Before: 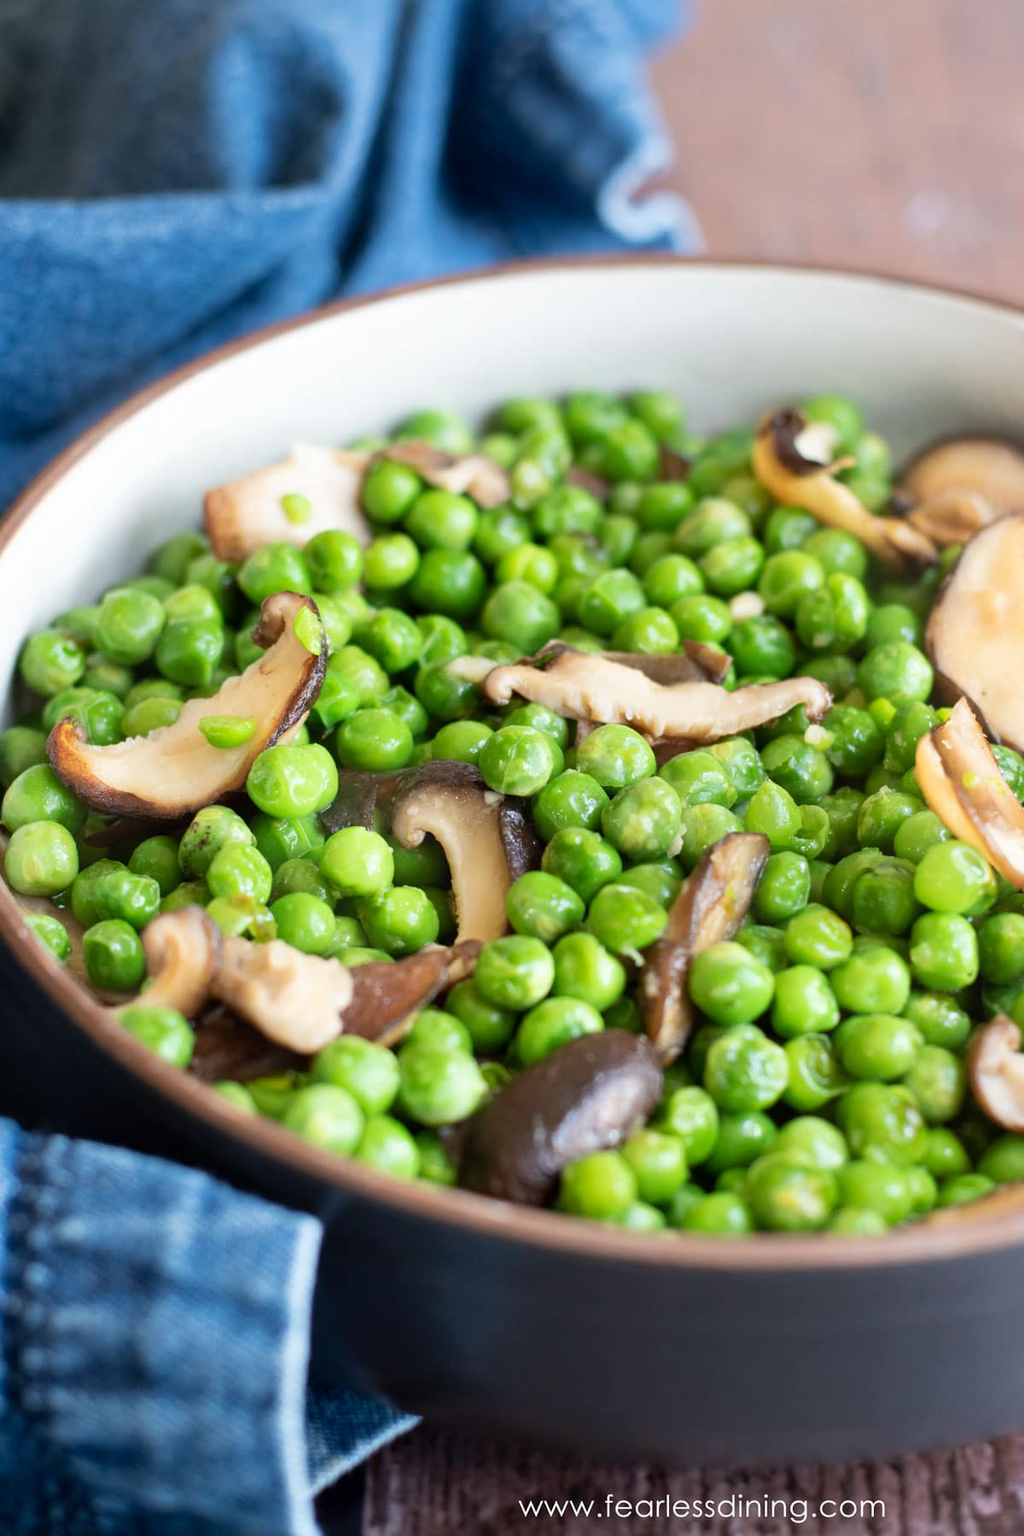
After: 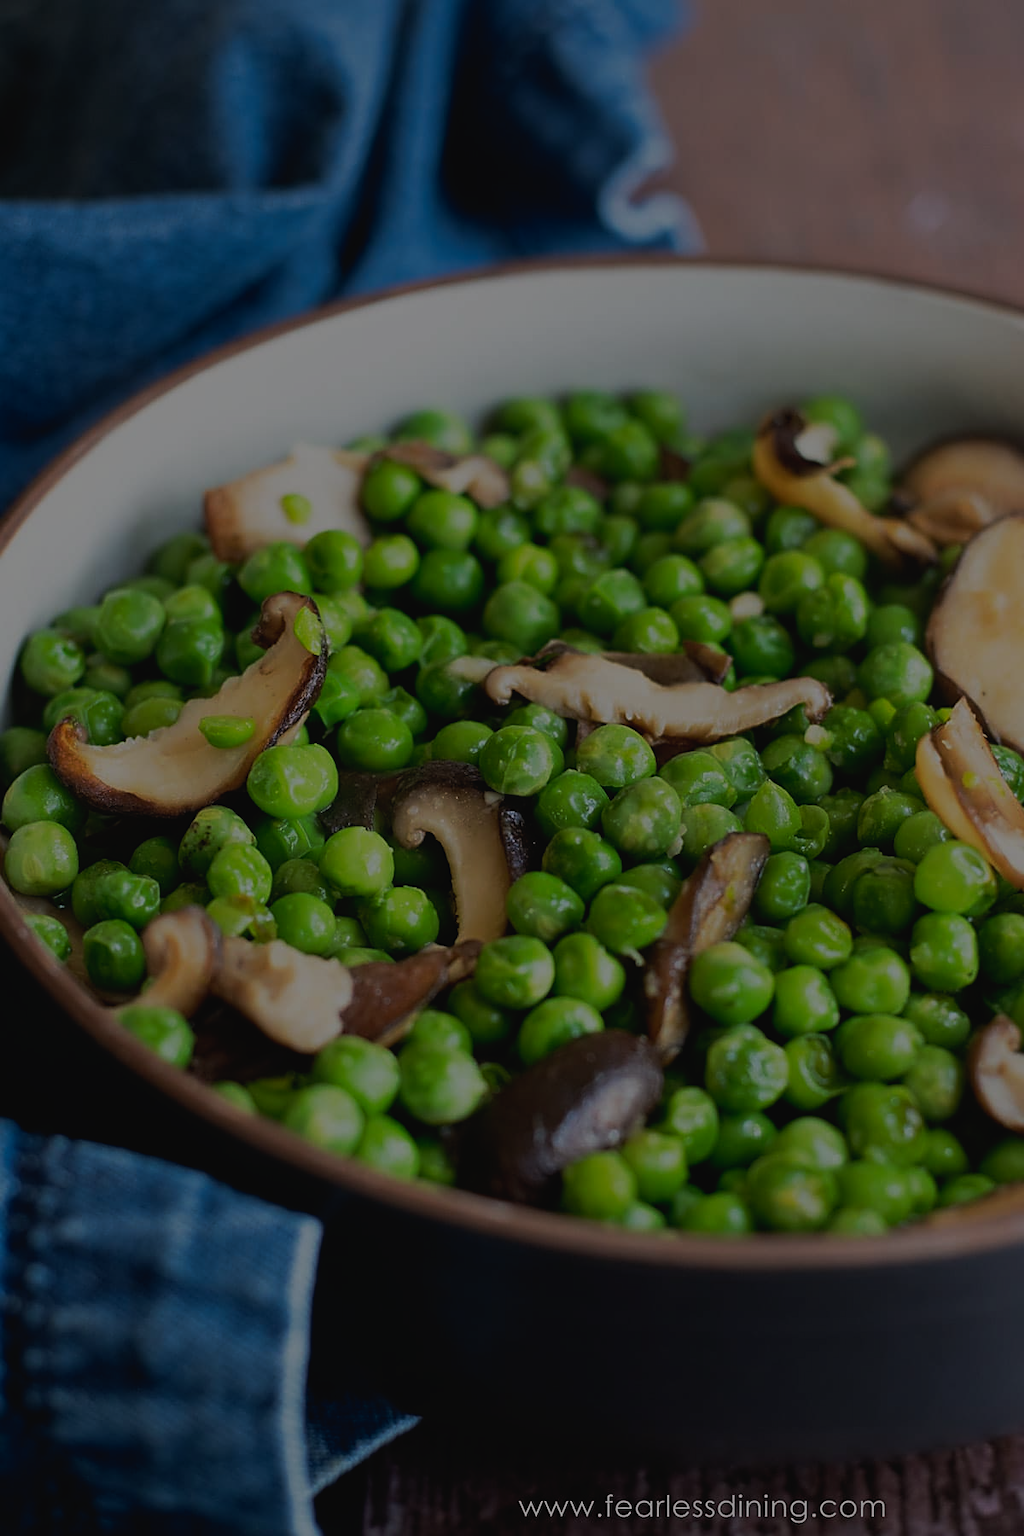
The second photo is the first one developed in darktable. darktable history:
tone curve: curves: ch0 [(0, 0.024) (0.049, 0.038) (0.176, 0.162) (0.33, 0.331) (0.432, 0.475) (0.601, 0.665) (0.843, 0.876) (1, 1)]; ch1 [(0, 0) (0.339, 0.358) (0.445, 0.439) (0.476, 0.47) (0.504, 0.504) (0.53, 0.511) (0.557, 0.558) (0.627, 0.635) (0.728, 0.746) (1, 1)]; ch2 [(0, 0) (0.327, 0.324) (0.417, 0.44) (0.46, 0.453) (0.502, 0.504) (0.526, 0.52) (0.54, 0.564) (0.606, 0.626) (0.76, 0.75) (1, 1)], preserve colors none
exposure: exposure -2.418 EV, compensate highlight preservation false
sharpen: on, module defaults
